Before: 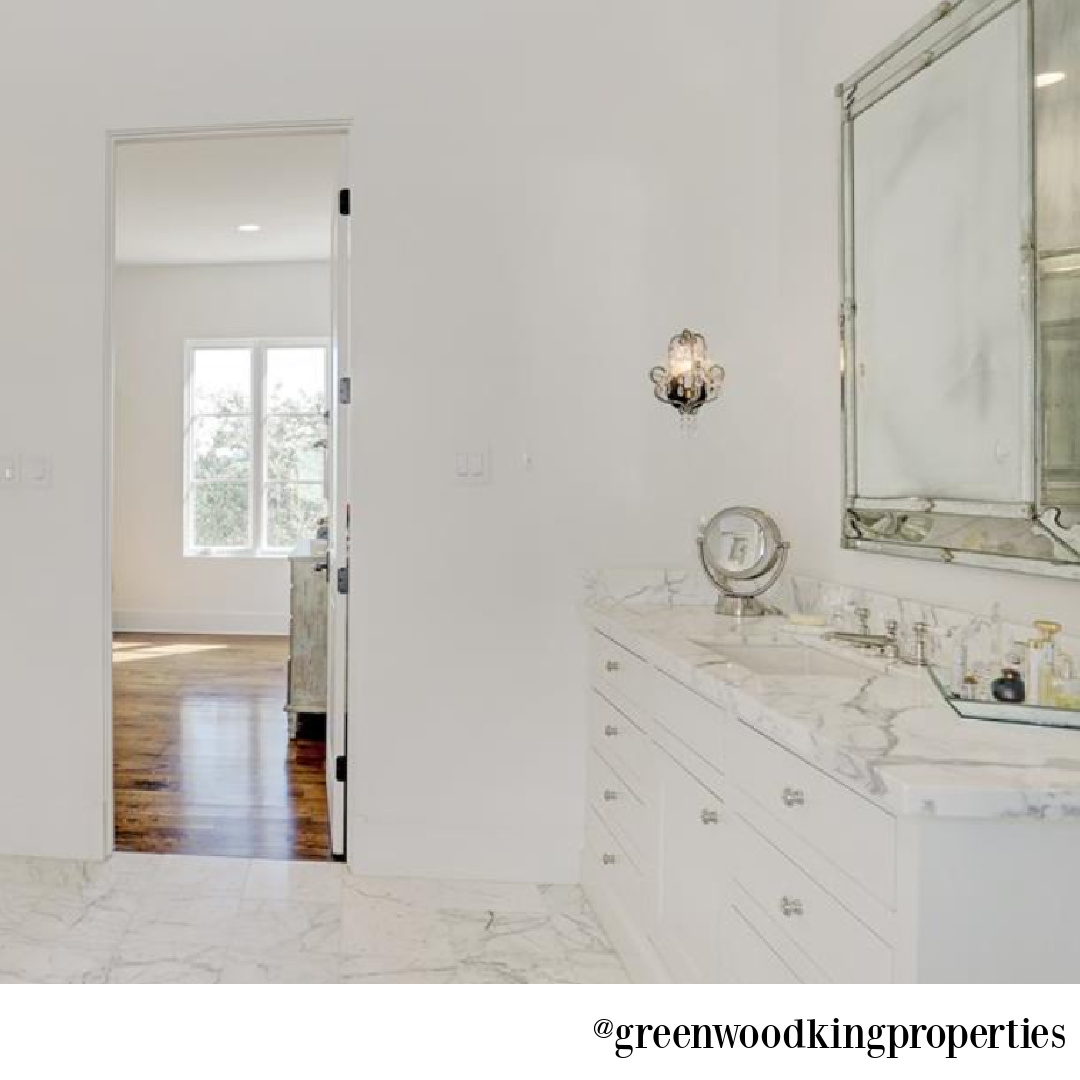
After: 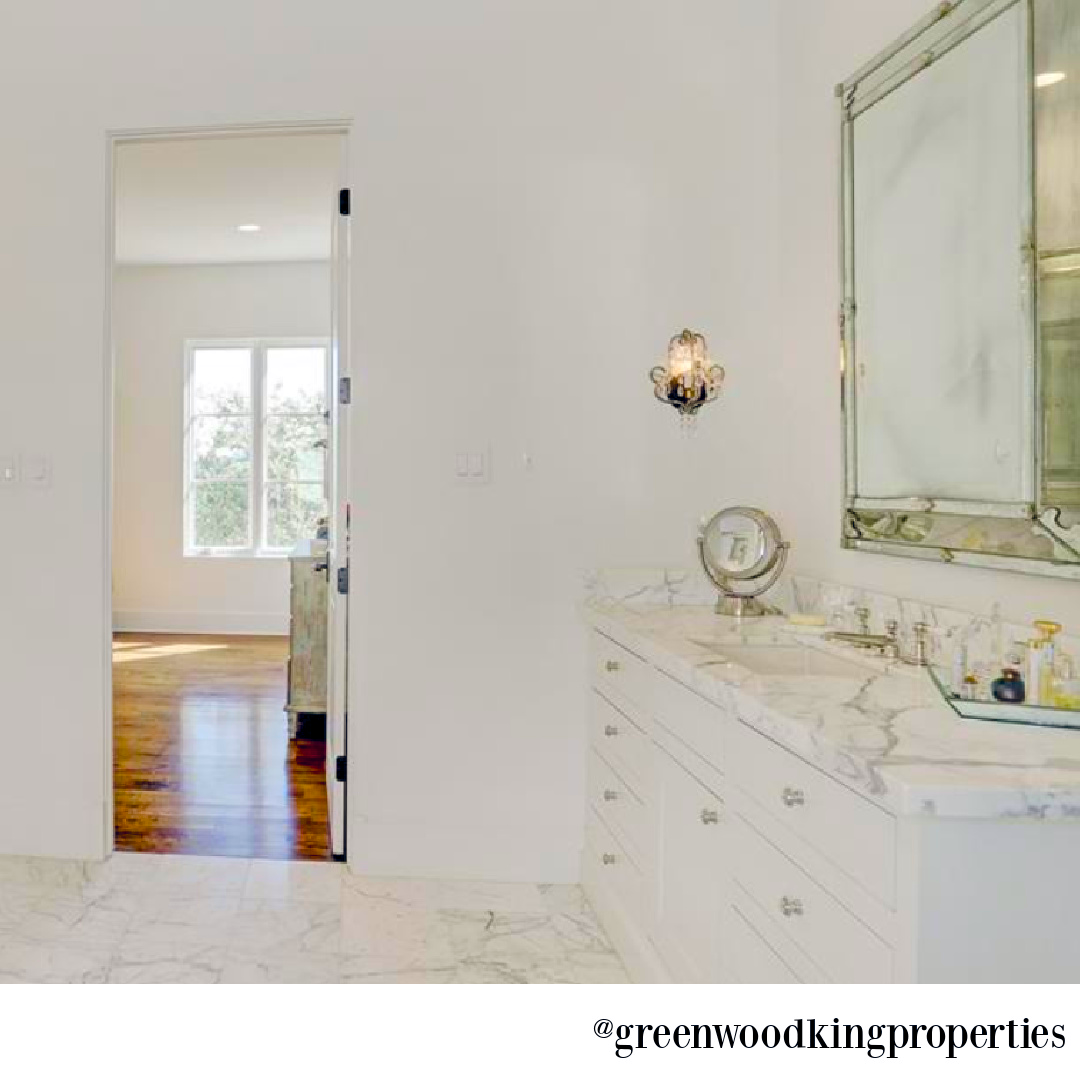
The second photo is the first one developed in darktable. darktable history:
color balance rgb: global offset › chroma 0.137%, global offset › hue 253.2°, linear chroma grading › shadows 16.906%, linear chroma grading › highlights 60.988%, linear chroma grading › global chroma 49.883%, perceptual saturation grading › global saturation 20%, perceptual saturation grading › highlights -49.754%, perceptual saturation grading › shadows 24.189%
